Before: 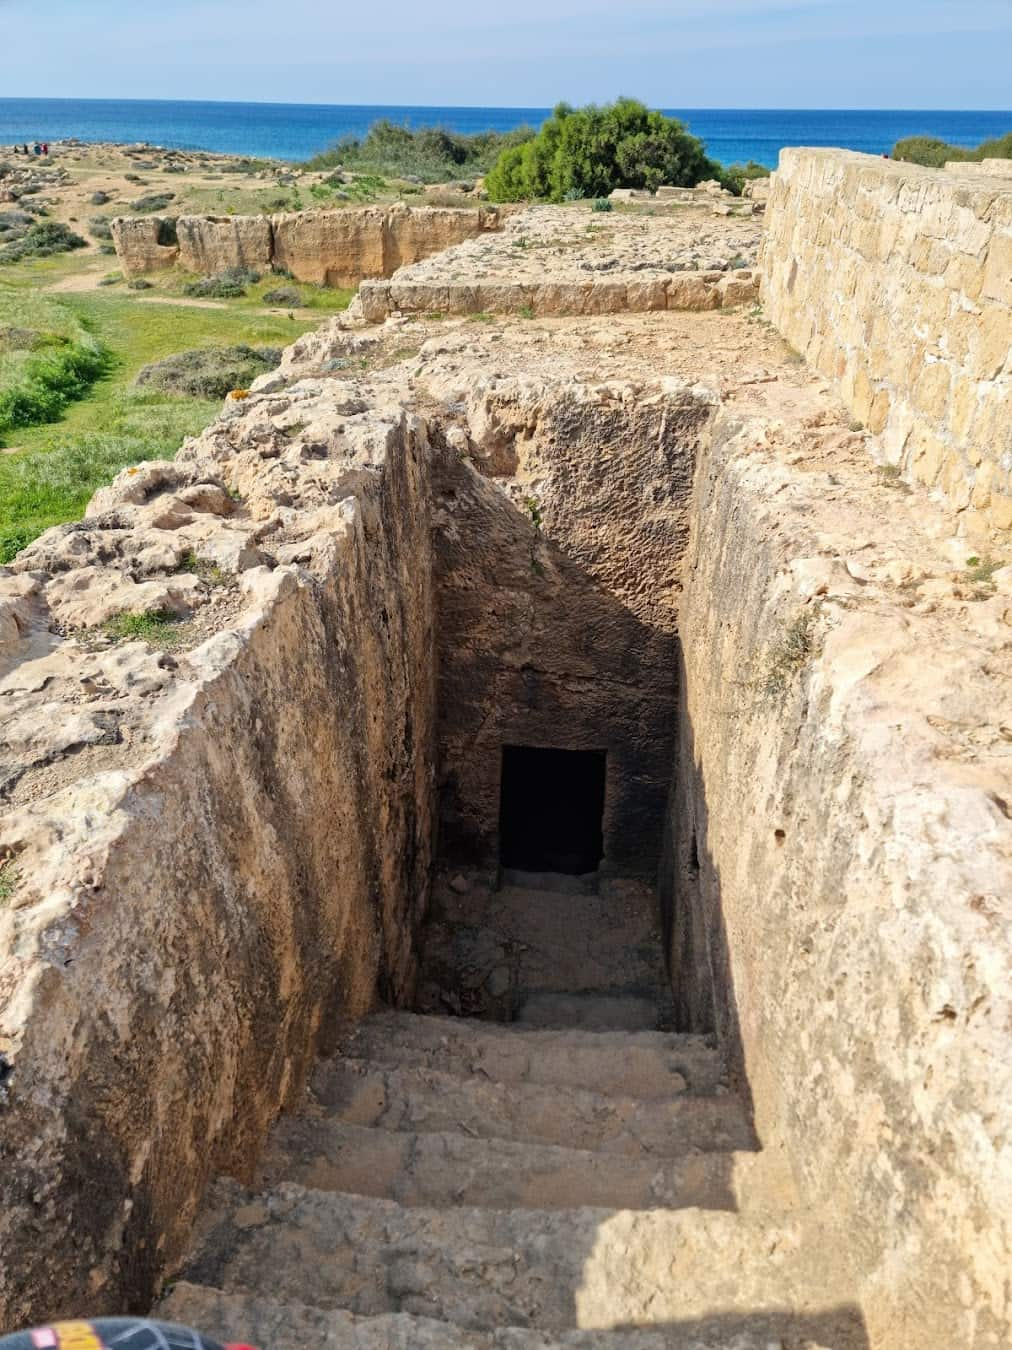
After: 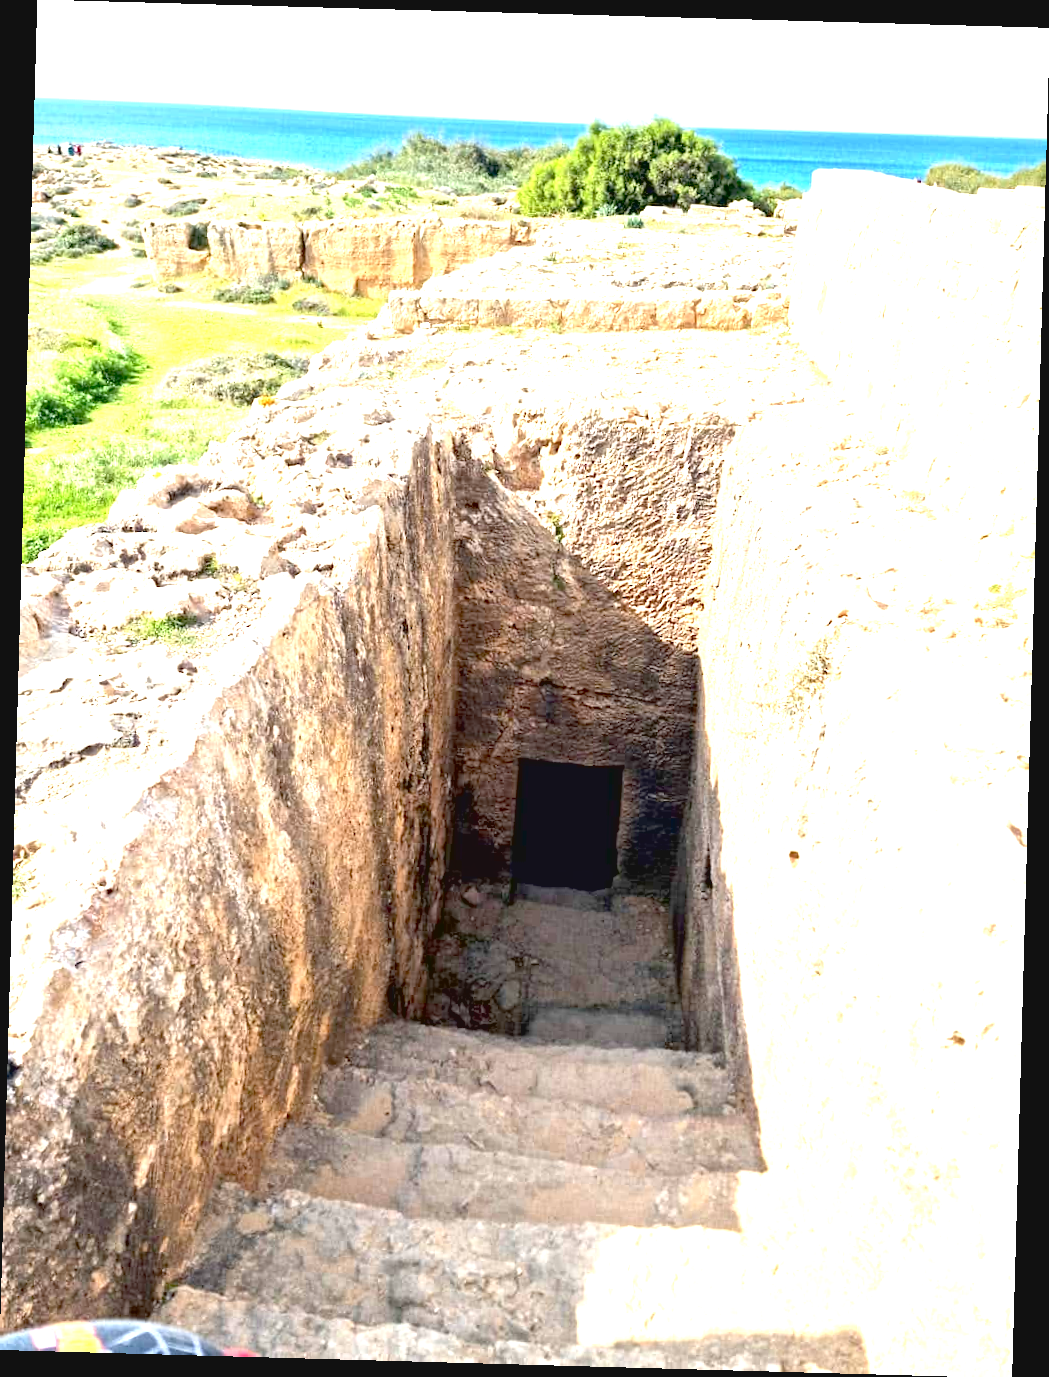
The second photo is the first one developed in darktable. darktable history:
contrast brightness saturation: contrast -0.103, saturation -0.098
exposure: black level correction 0.006, exposure 2.084 EV, compensate exposure bias true, compensate highlight preservation false
crop and rotate: angle -1.6°
